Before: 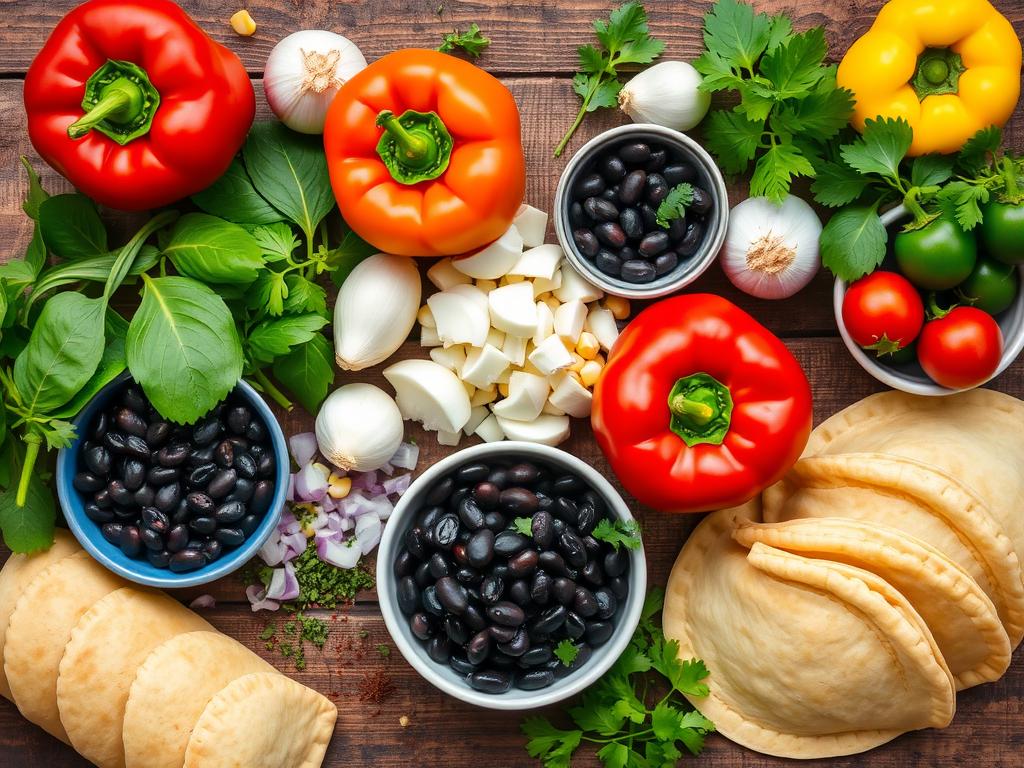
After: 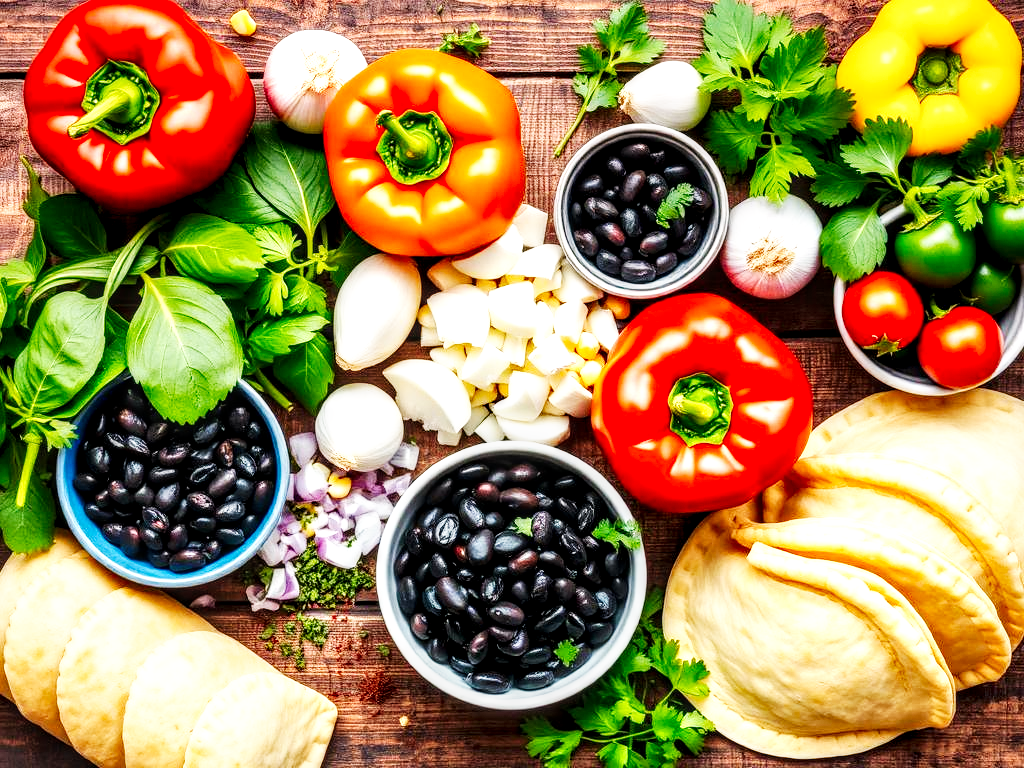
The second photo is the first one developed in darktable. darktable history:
base curve: curves: ch0 [(0, 0) (0.007, 0.004) (0.027, 0.03) (0.046, 0.07) (0.207, 0.54) (0.442, 0.872) (0.673, 0.972) (1, 1)], preserve colors none
local contrast: detail 150%
graduated density: density 0.38 EV, hardness 21%, rotation -6.11°, saturation 32%
